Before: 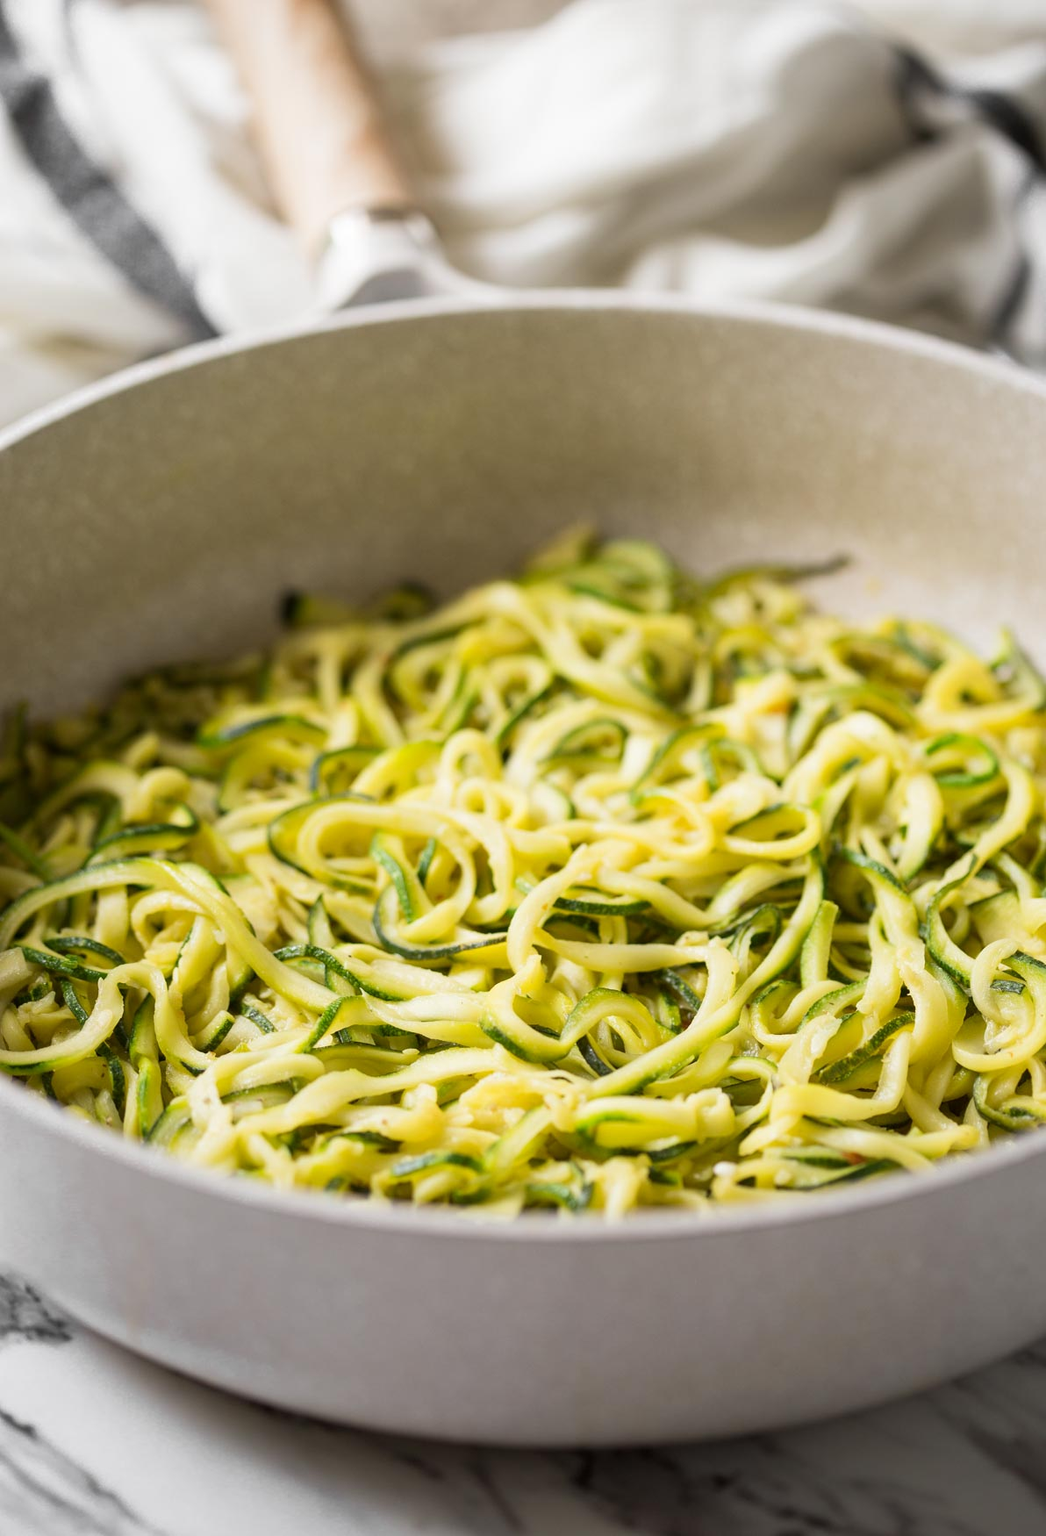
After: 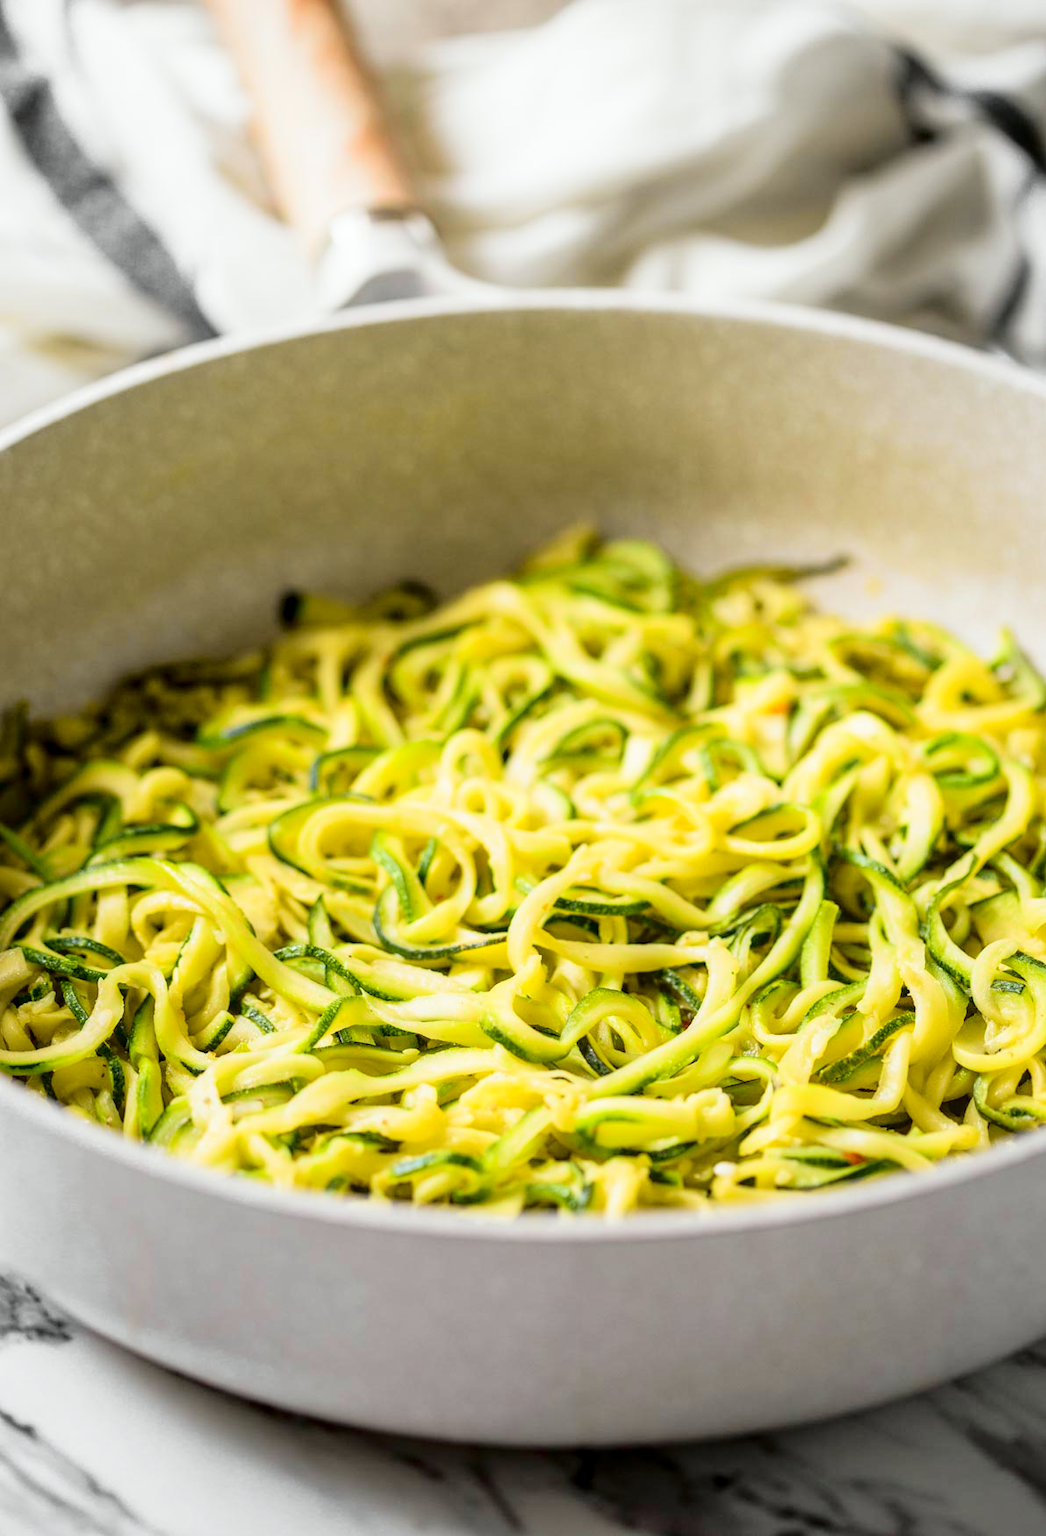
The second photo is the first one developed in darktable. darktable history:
local contrast: on, module defaults
tone curve: curves: ch0 [(0, 0) (0.135, 0.09) (0.326, 0.386) (0.489, 0.573) (0.663, 0.749) (0.854, 0.897) (1, 0.974)]; ch1 [(0, 0) (0.366, 0.367) (0.475, 0.453) (0.494, 0.493) (0.504, 0.497) (0.544, 0.569) (0.562, 0.605) (0.622, 0.694) (1, 1)]; ch2 [(0, 0) (0.333, 0.346) (0.375, 0.375) (0.424, 0.43) (0.476, 0.492) (0.502, 0.503) (0.533, 0.534) (0.572, 0.603) (0.605, 0.656) (0.641, 0.709) (1, 1)], color space Lab, independent channels, preserve colors none
